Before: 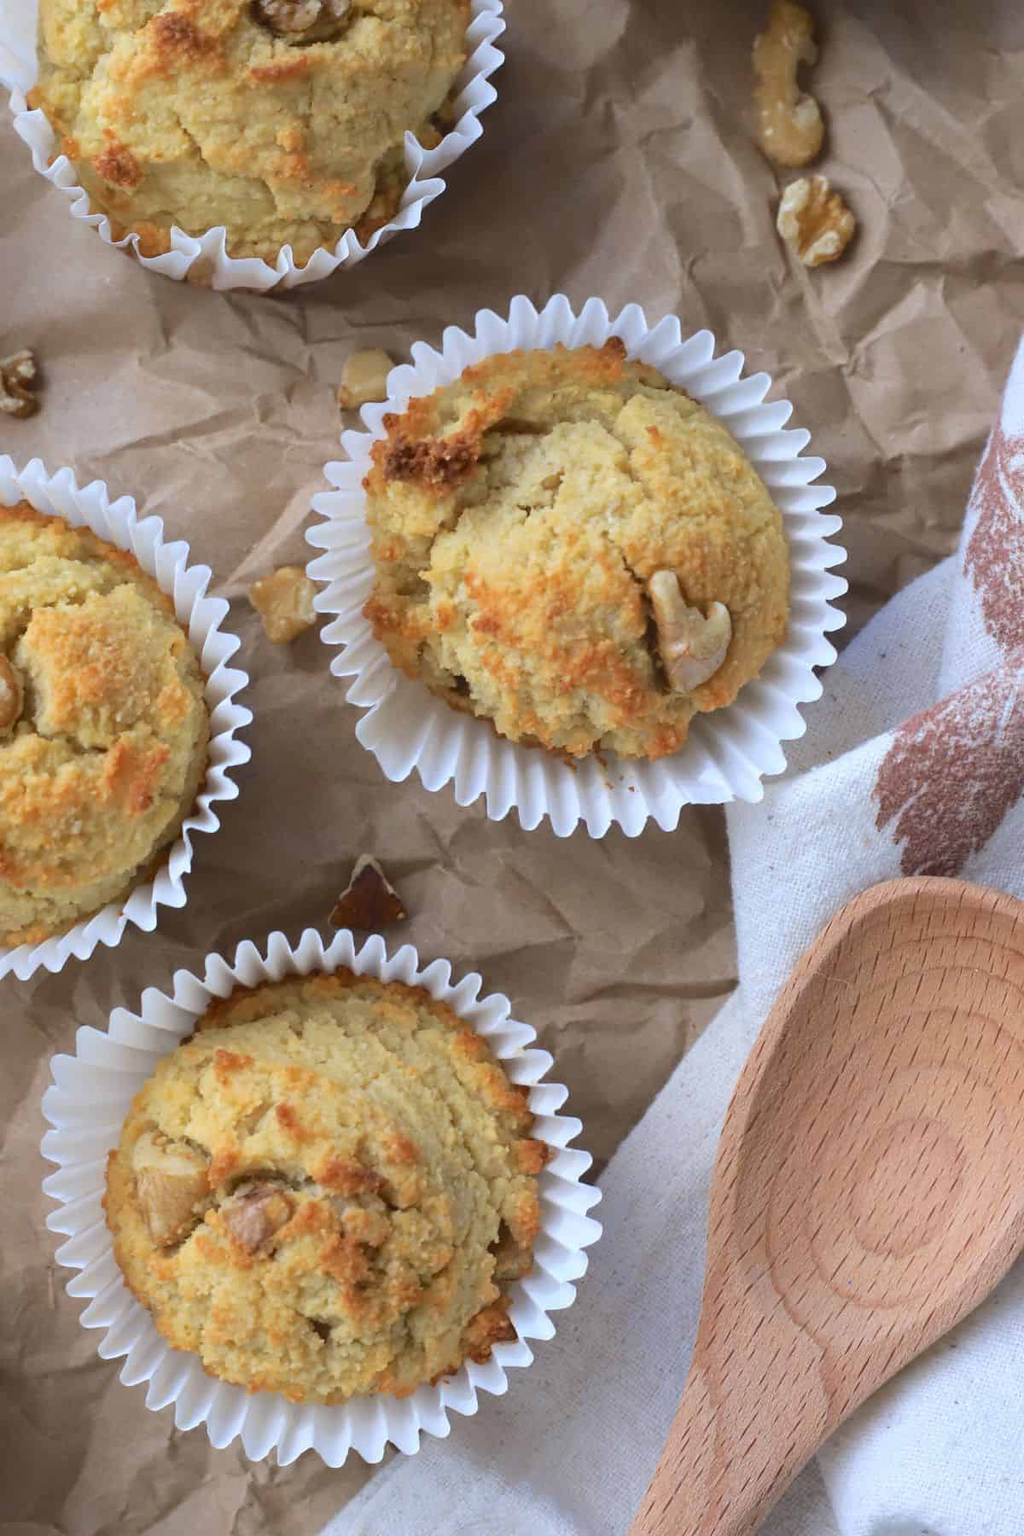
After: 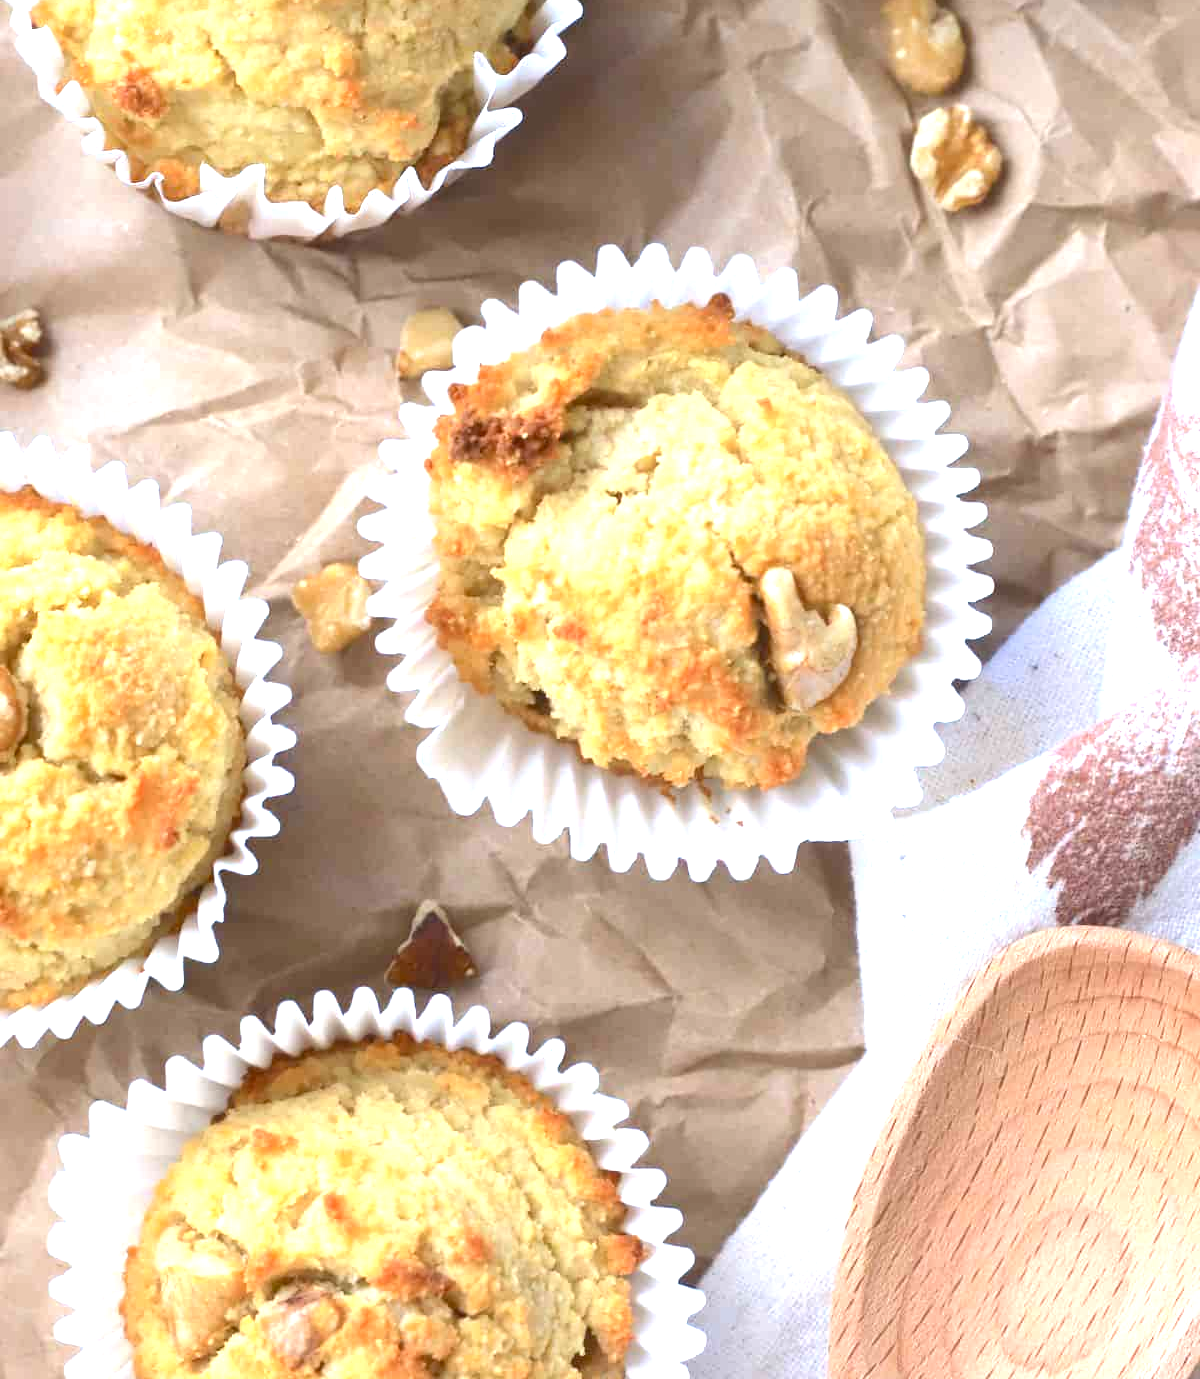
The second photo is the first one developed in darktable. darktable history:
exposure: black level correction 0.002, exposure 1.319 EV, compensate highlight preservation false
crop: top 5.647%, bottom 17.712%
